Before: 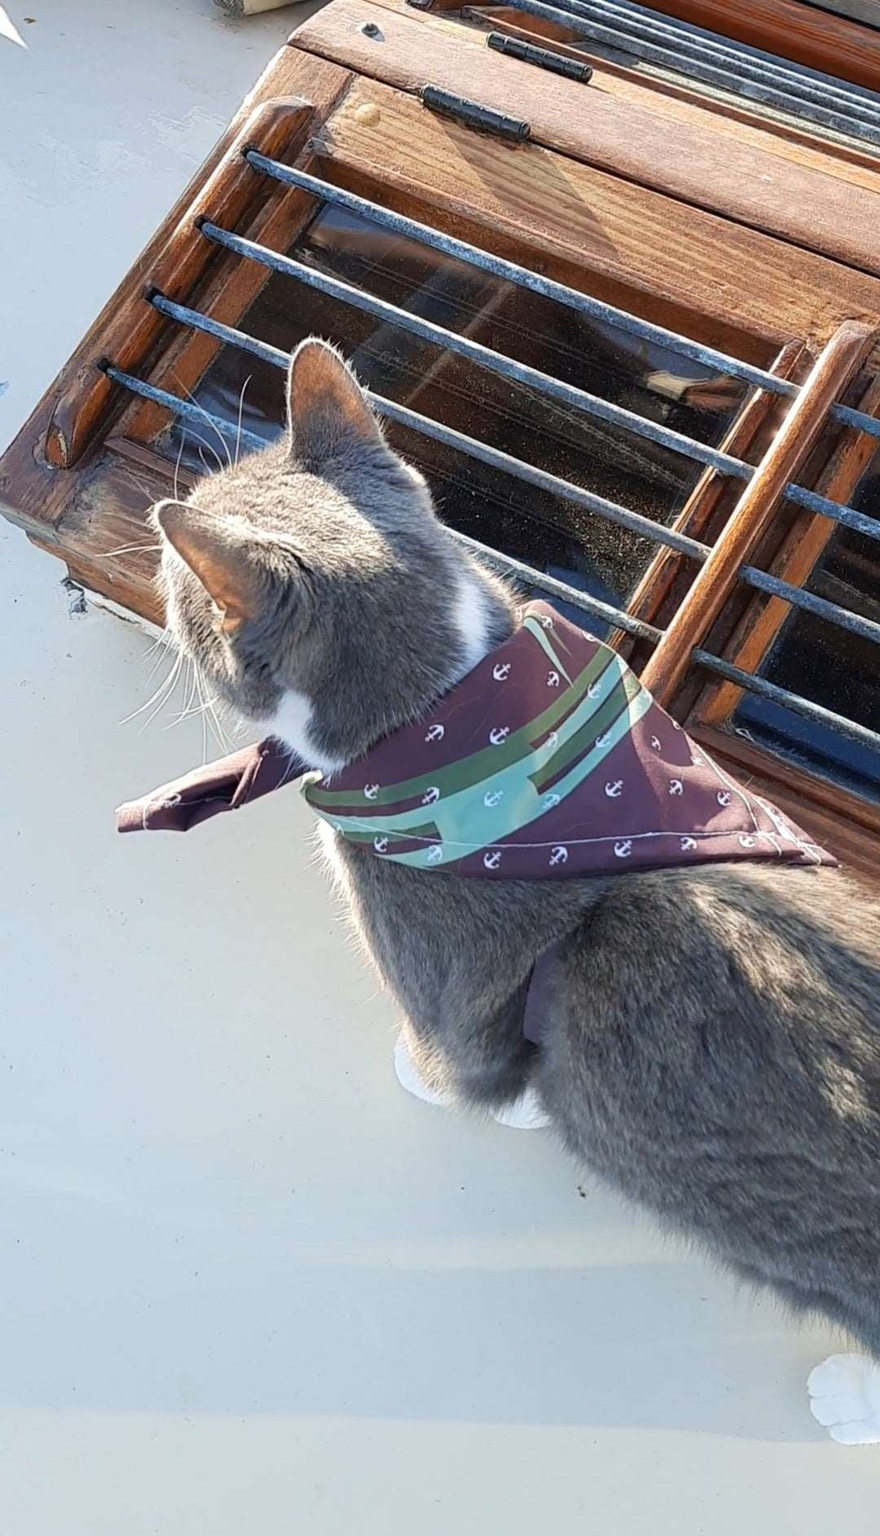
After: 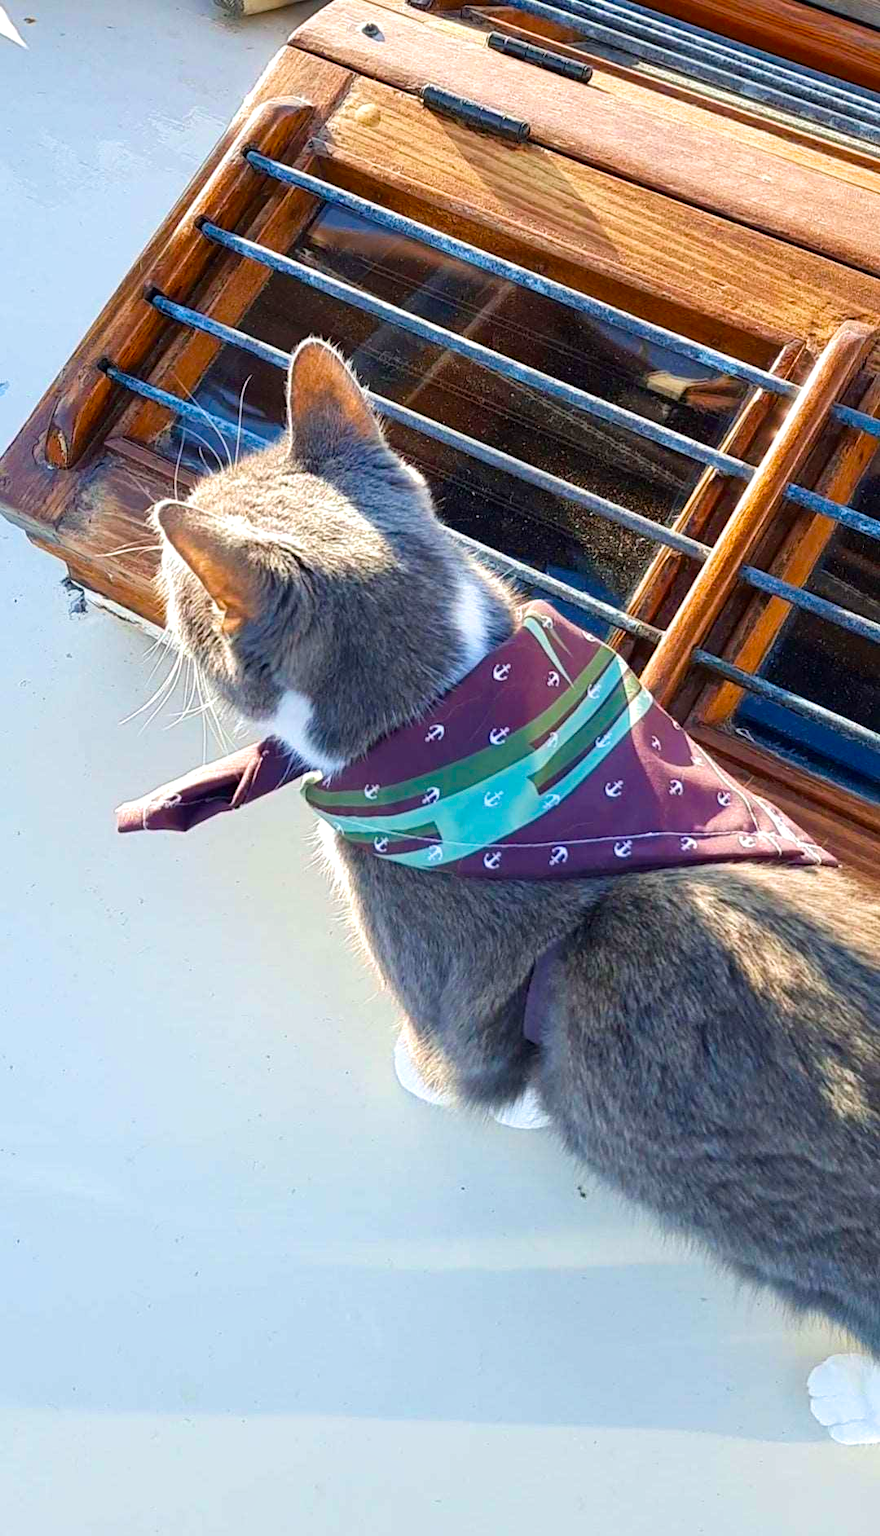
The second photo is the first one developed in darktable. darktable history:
levels: levels [0, 0.476, 0.951]
velvia: strength 51%, mid-tones bias 0.51
local contrast: mode bilateral grid, contrast 20, coarseness 50, detail 120%, midtone range 0.2
